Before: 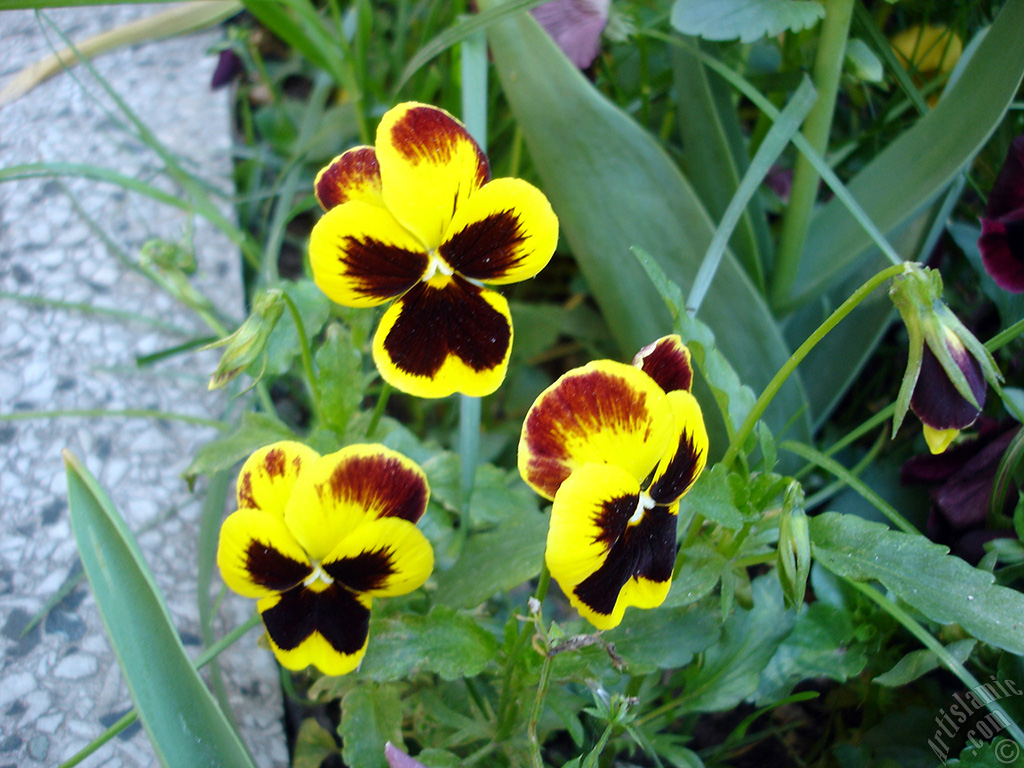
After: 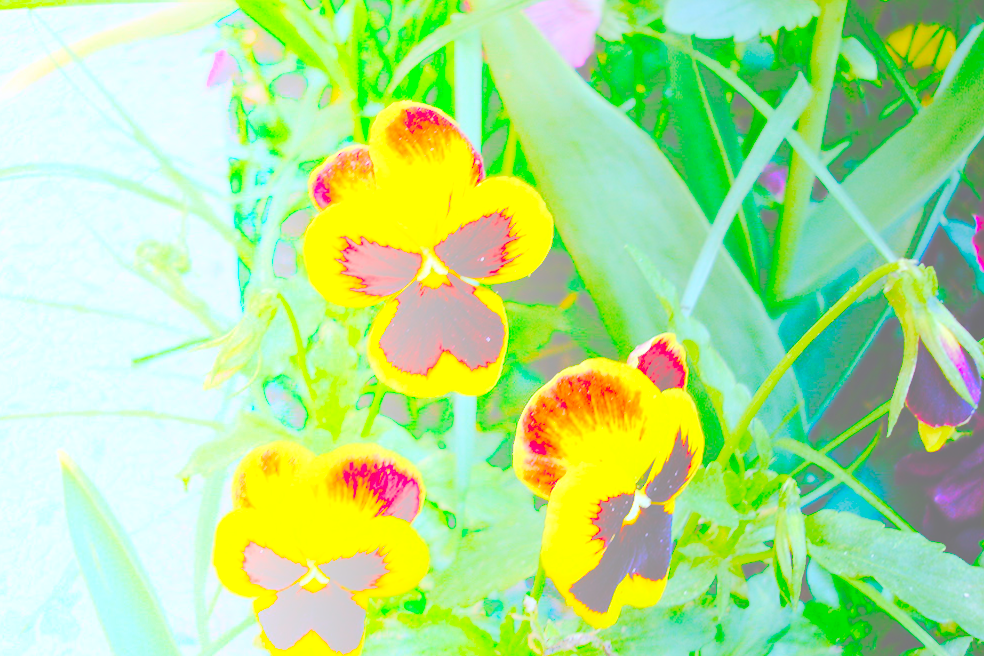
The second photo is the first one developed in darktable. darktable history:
crop and rotate: angle 0.2°, left 0.275%, right 3.127%, bottom 14.18%
exposure: black level correction 0.056, compensate highlight preservation false
bloom: size 85%, threshold 5%, strength 85%
